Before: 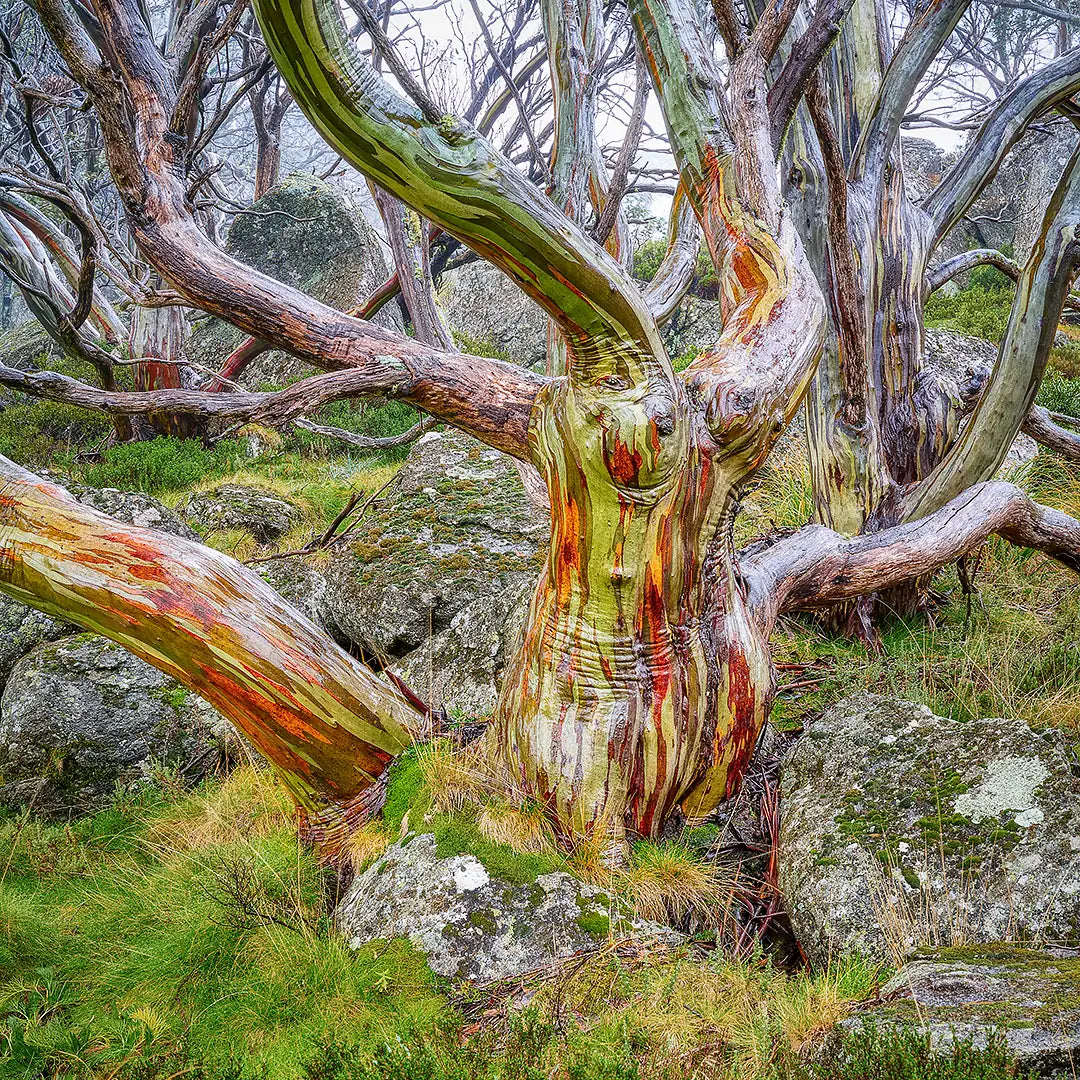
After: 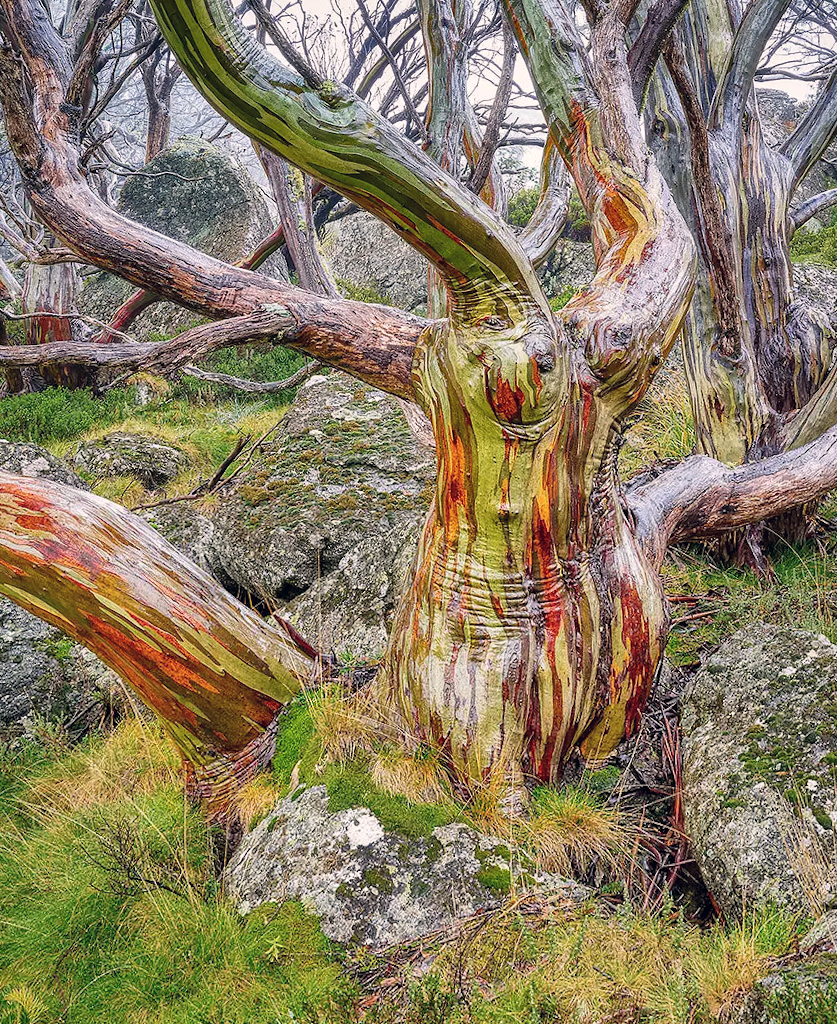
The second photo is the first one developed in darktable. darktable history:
contrast brightness saturation: saturation -0.05
shadows and highlights: shadows 20.91, highlights -82.73, soften with gaussian
rotate and perspective: rotation -1.68°, lens shift (vertical) -0.146, crop left 0.049, crop right 0.912, crop top 0.032, crop bottom 0.96
color balance rgb: shadows lift › hue 87.51°, highlights gain › chroma 1.62%, highlights gain › hue 55.1°, global offset › chroma 0.06%, global offset › hue 253.66°, linear chroma grading › global chroma 0.5%
crop: left 8.026%, right 7.374%
